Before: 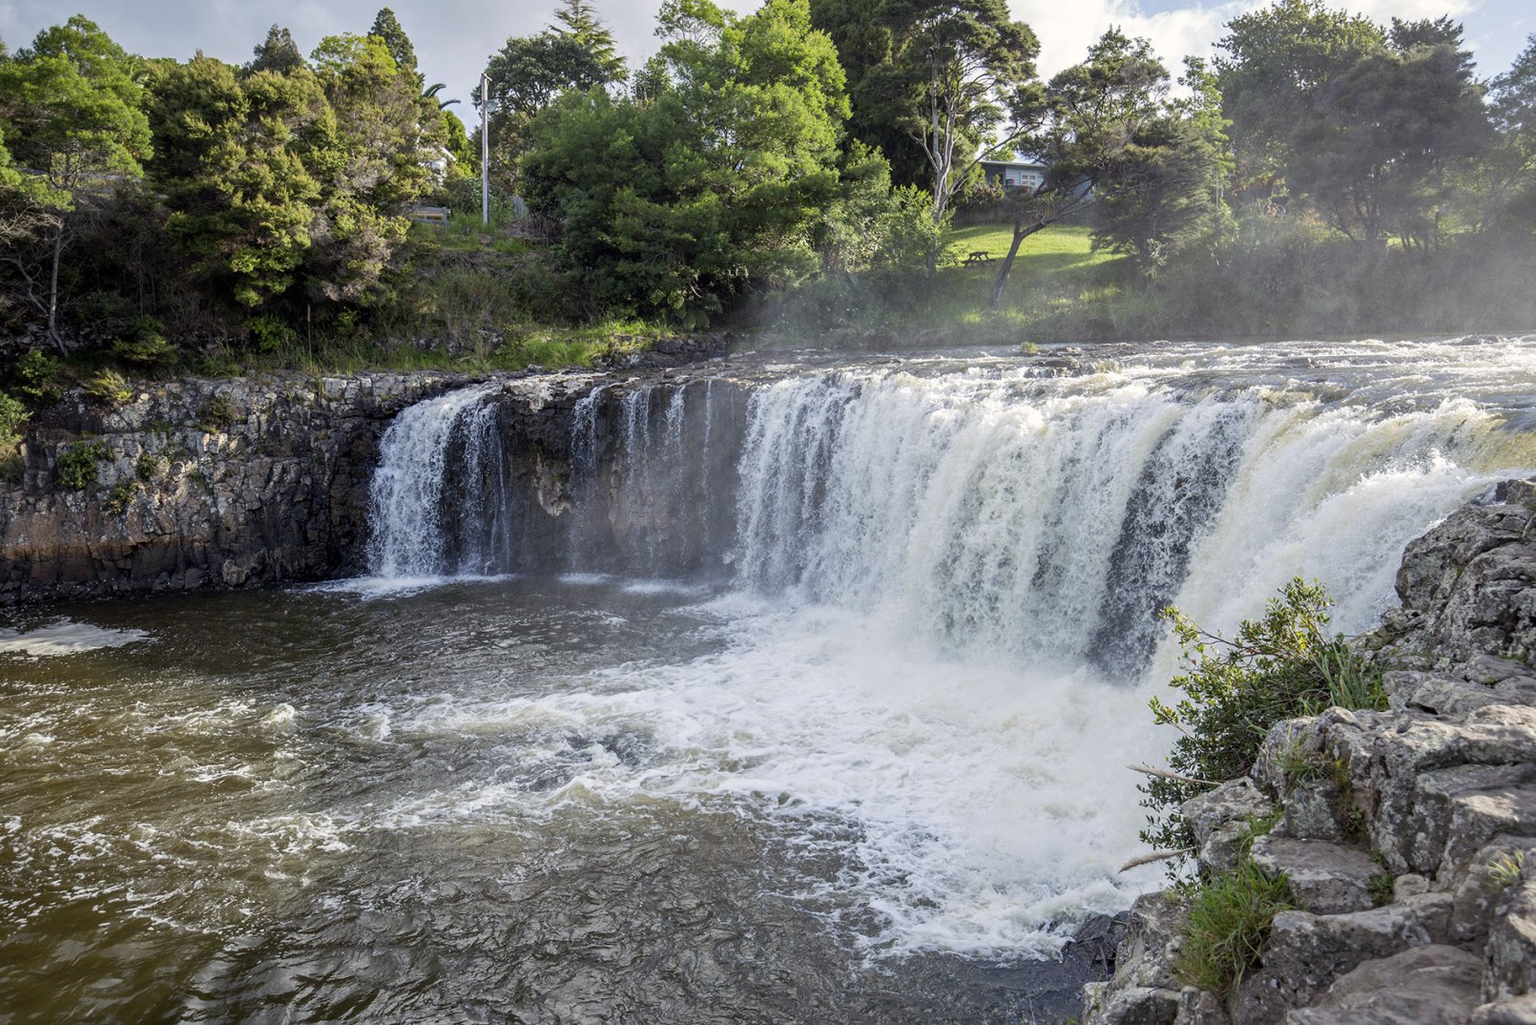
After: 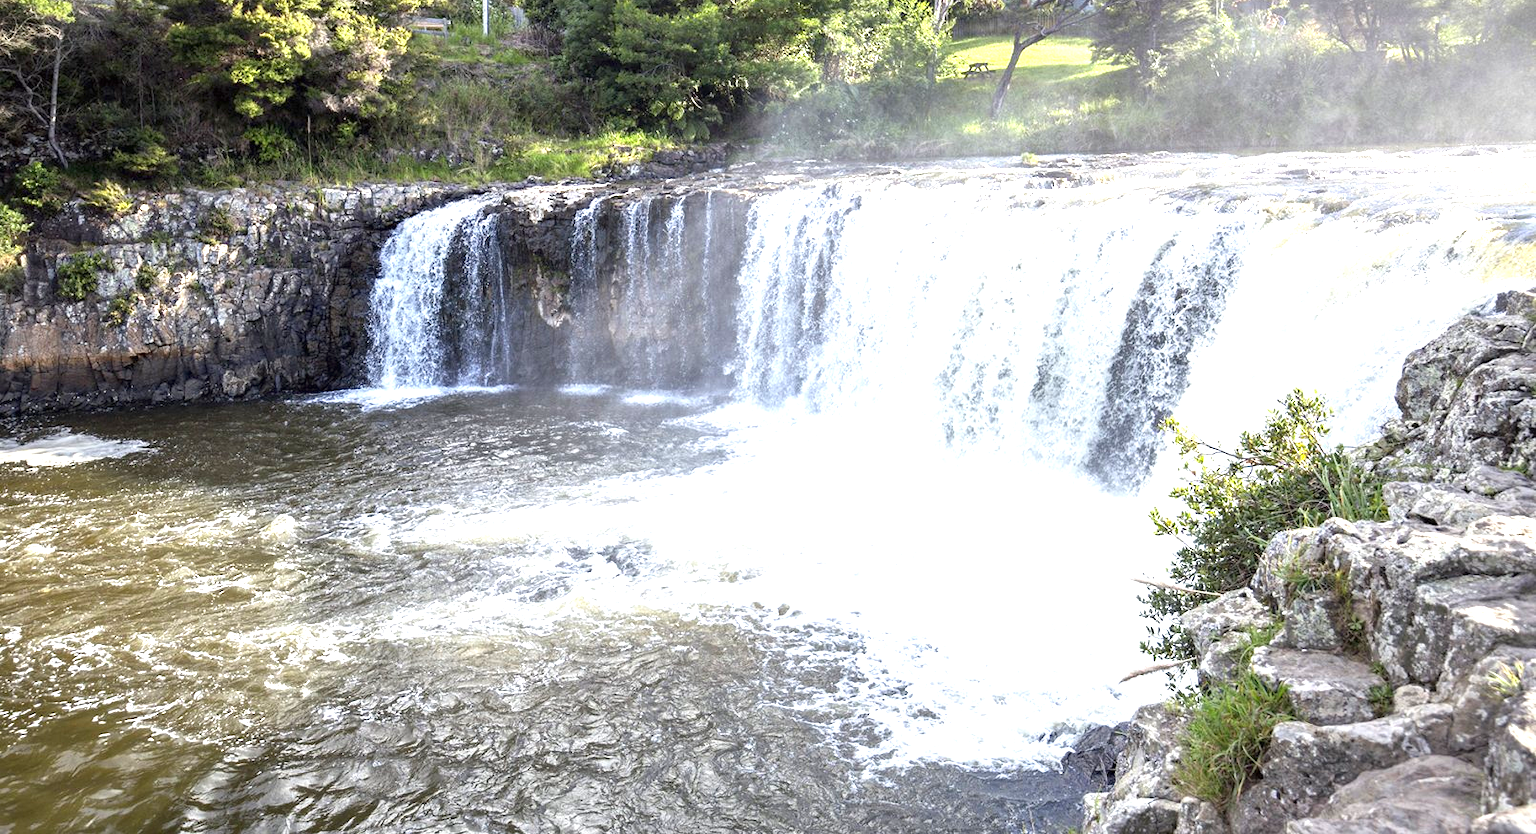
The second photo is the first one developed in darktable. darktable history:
exposure: black level correction 0, exposure 1.5 EV, compensate exposure bias true, compensate highlight preservation false
crop and rotate: top 18.507%
